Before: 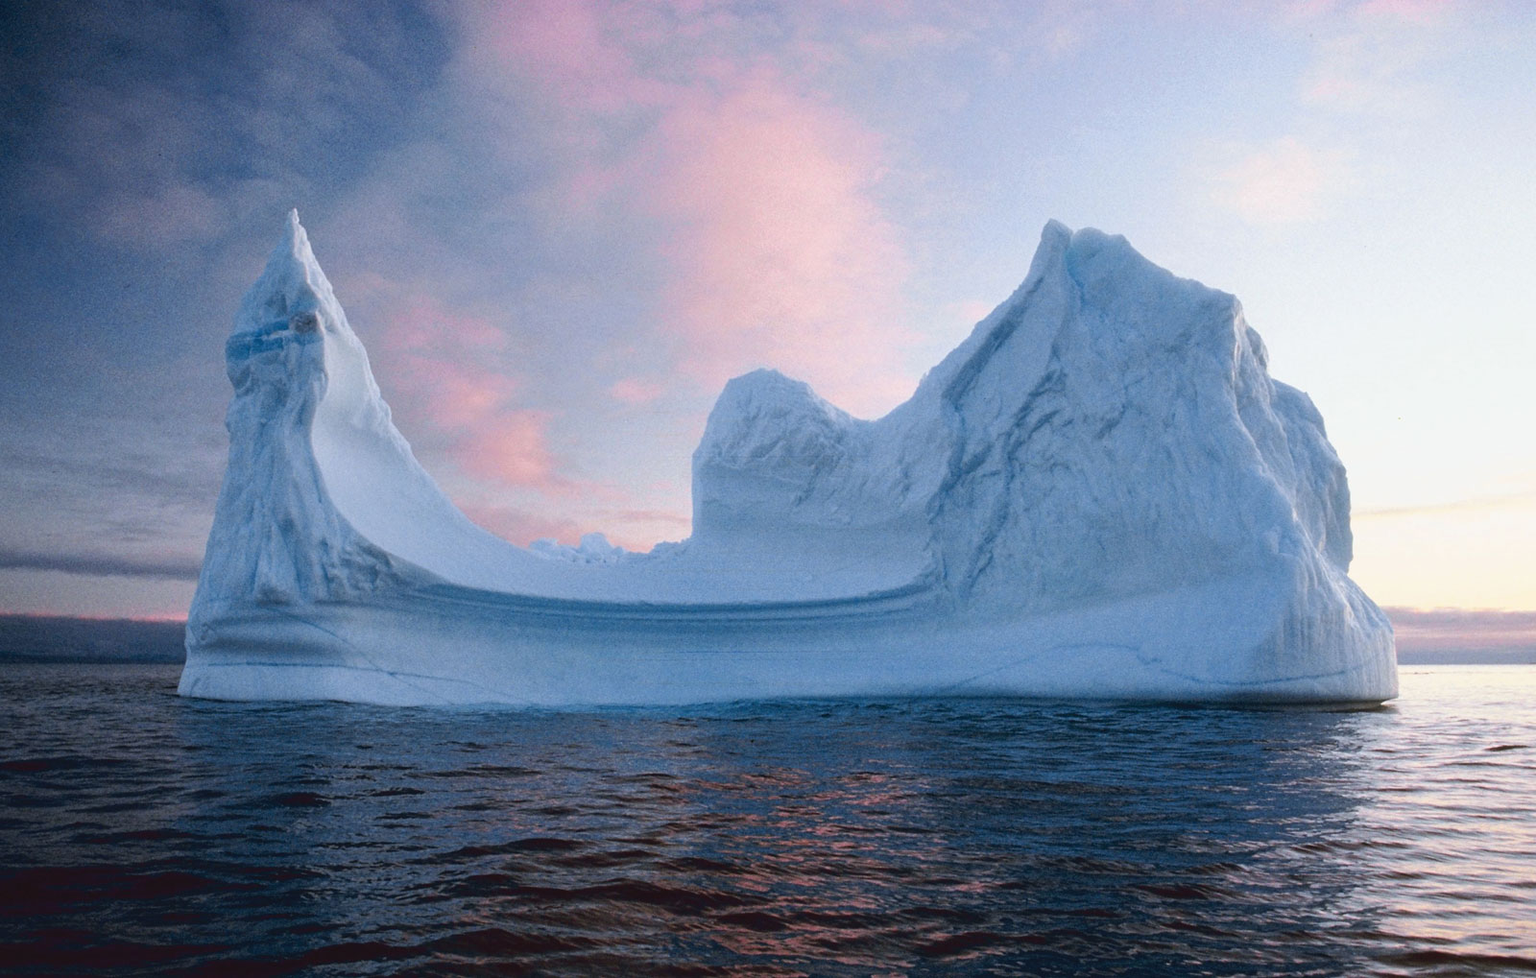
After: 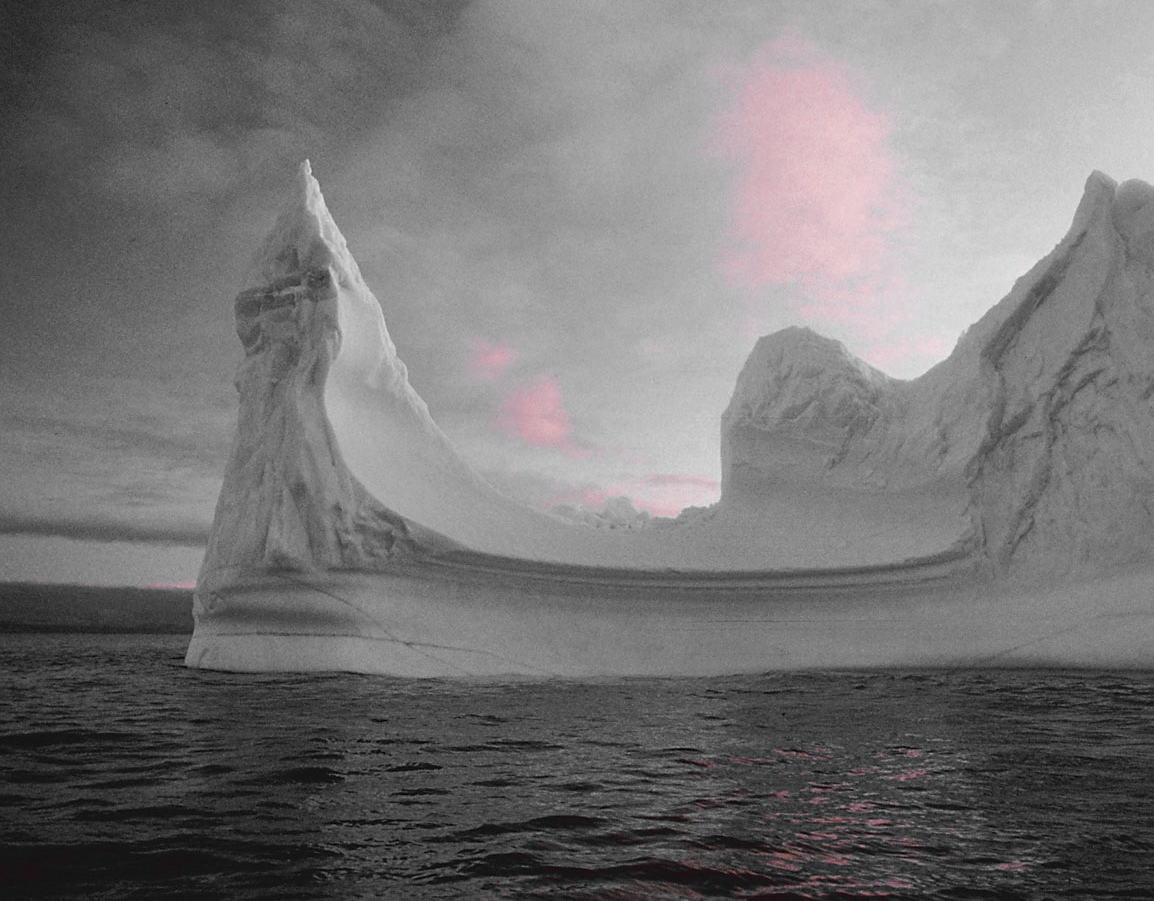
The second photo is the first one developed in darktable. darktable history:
crop: top 5.759%, right 27.867%, bottom 5.744%
color zones: curves: ch0 [(0, 0.447) (0.184, 0.543) (0.323, 0.476) (0.429, 0.445) (0.571, 0.443) (0.714, 0.451) (0.857, 0.452) (1, 0.447)]; ch1 [(0, 0.464) (0.176, 0.46) (0.287, 0.177) (0.429, 0.002) (0.571, 0) (0.714, 0) (0.857, 0) (1, 0.464)], mix 32.87%
sharpen: radius 1.447, amount 0.395, threshold 1.433
